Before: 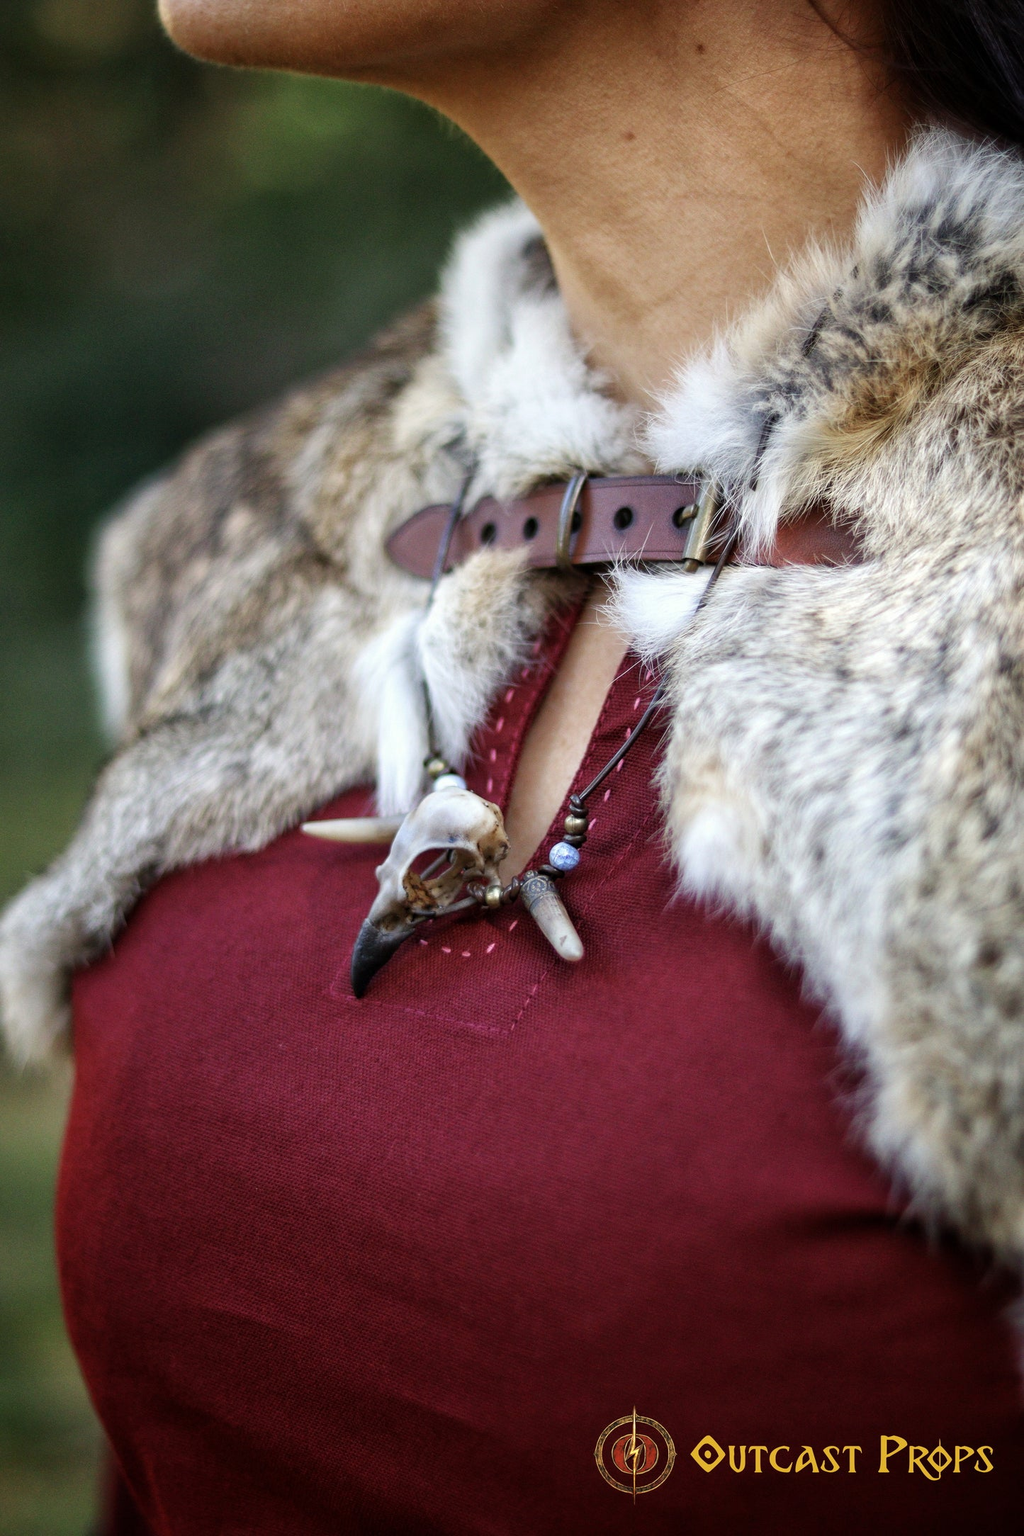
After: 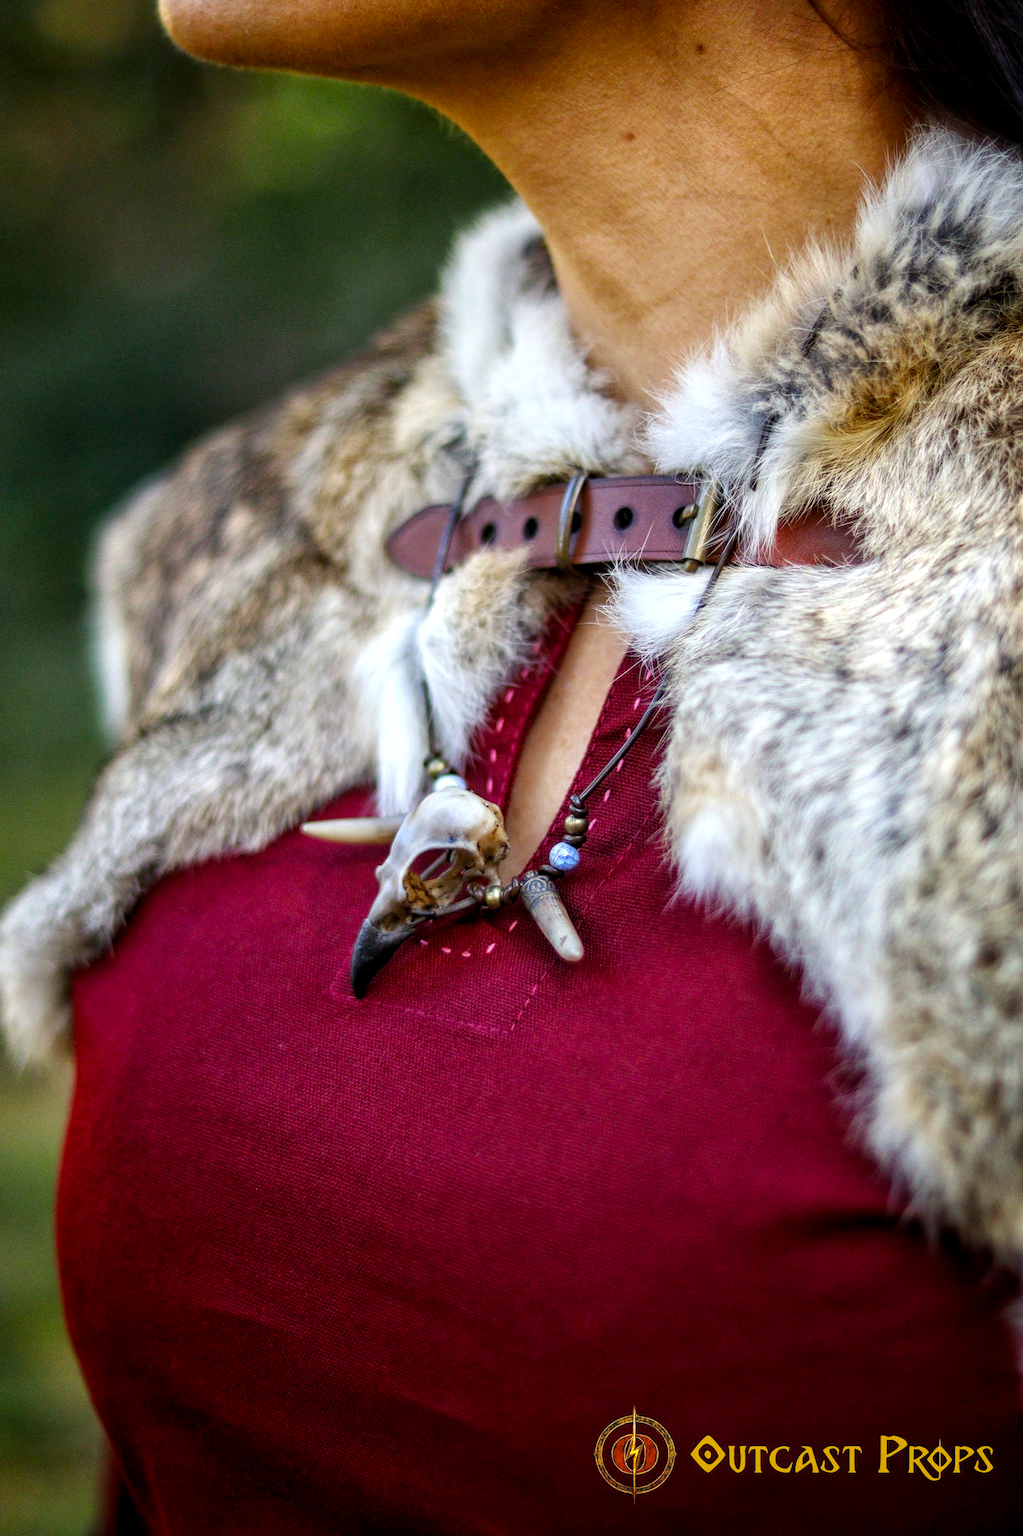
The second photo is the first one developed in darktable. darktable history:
color balance rgb: linear chroma grading › global chroma 15%, perceptual saturation grading › global saturation 30%
local contrast: detail 130%
